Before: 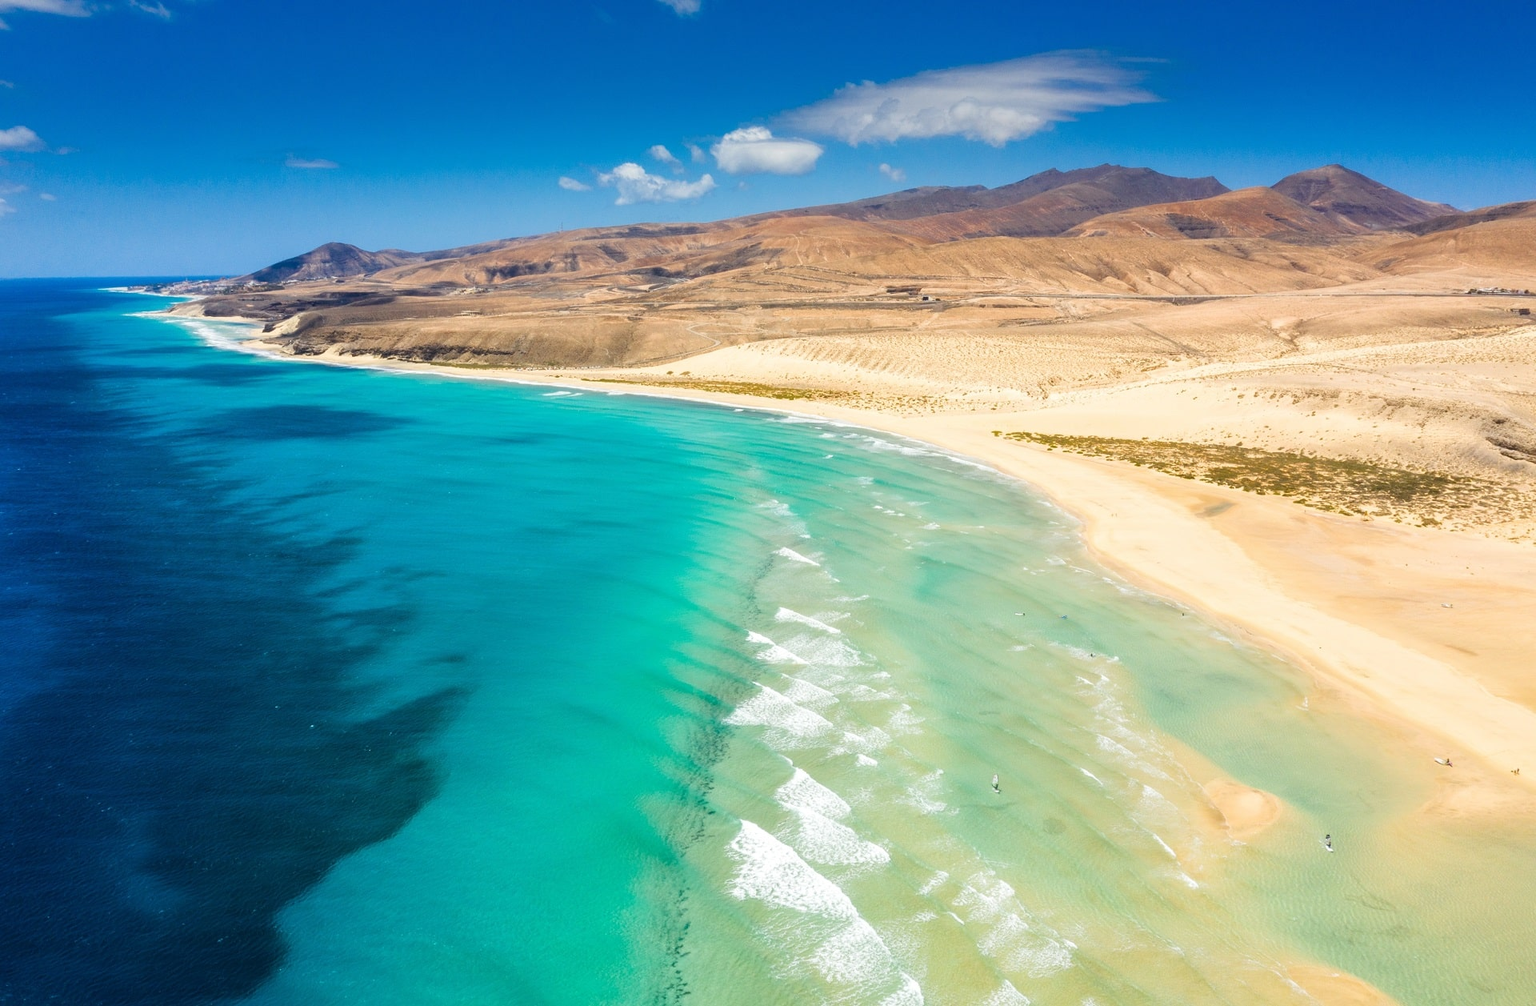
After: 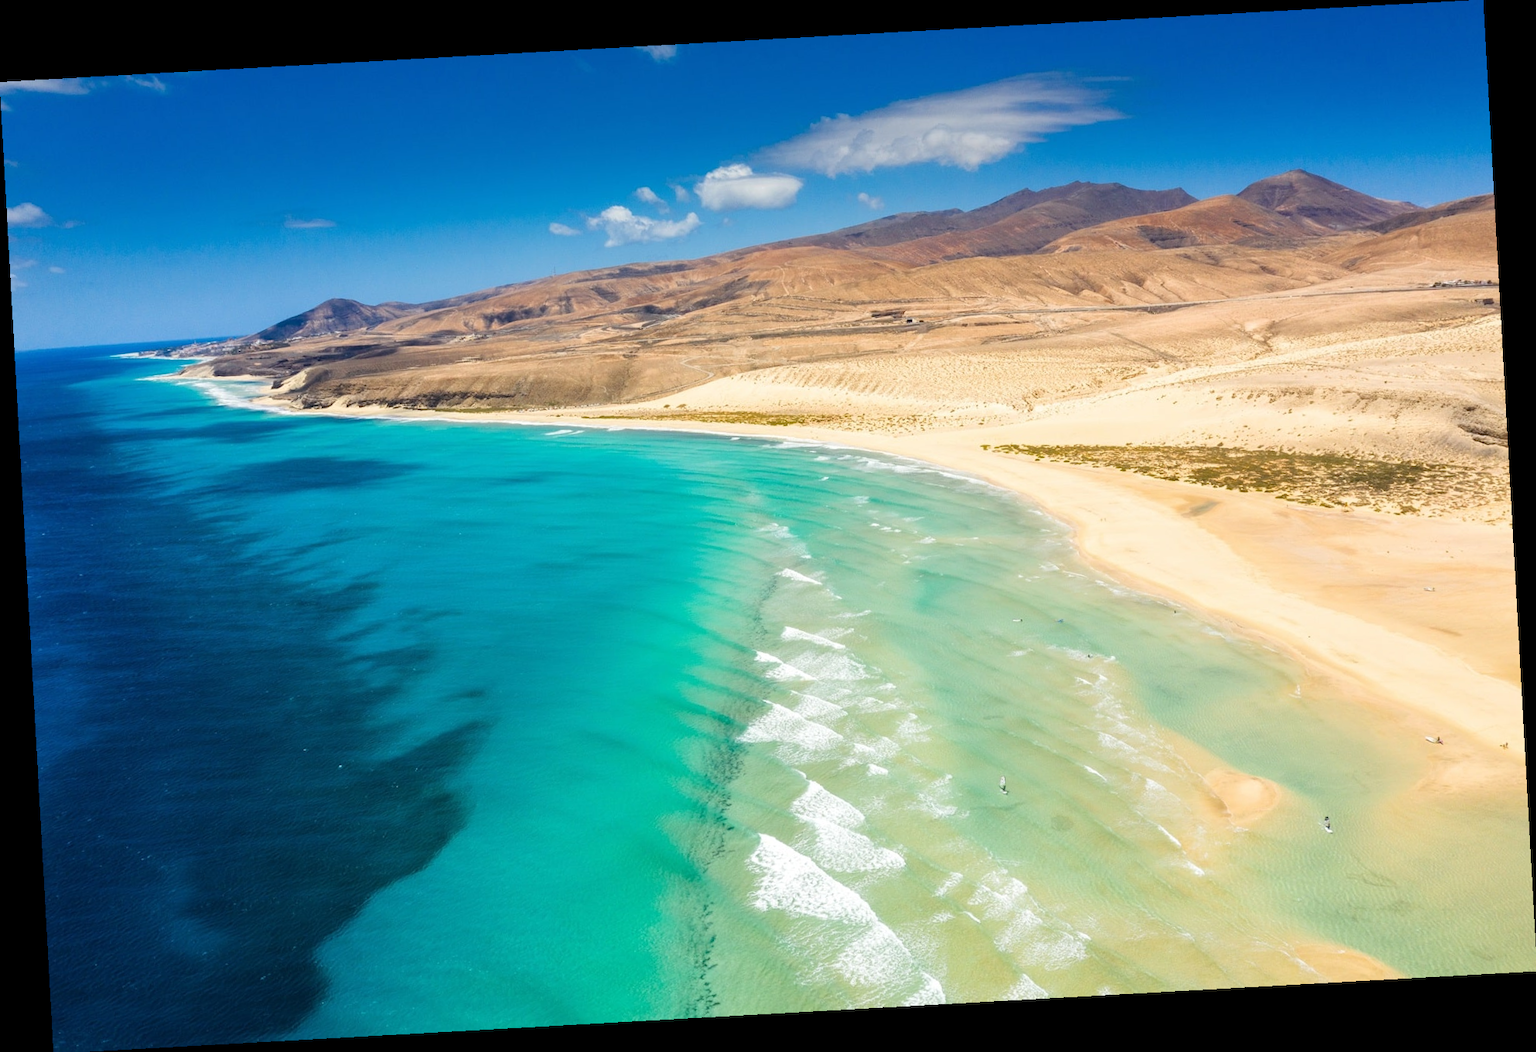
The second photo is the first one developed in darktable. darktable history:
rotate and perspective: rotation -3.18°, automatic cropping off
